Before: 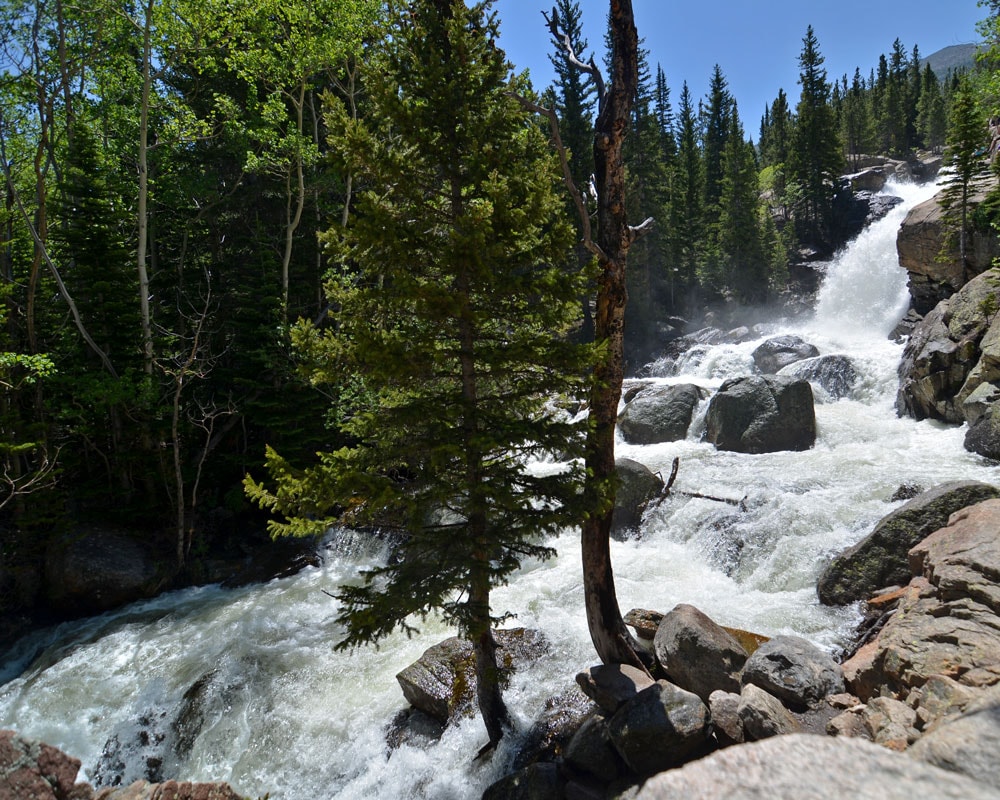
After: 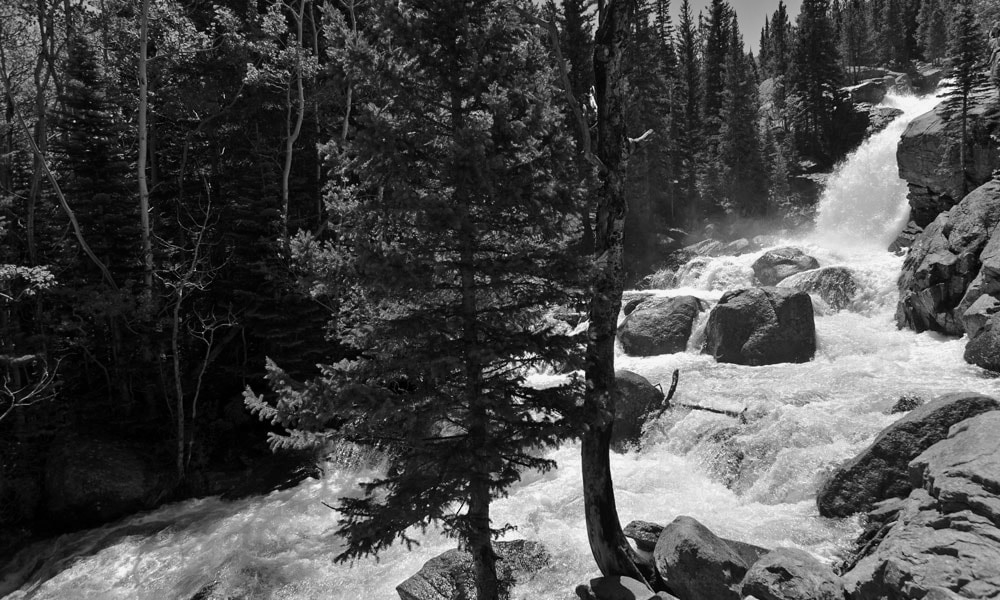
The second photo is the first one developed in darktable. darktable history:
monochrome: on, module defaults
crop: top 11.038%, bottom 13.962%
shadows and highlights: shadows -20, white point adjustment -2, highlights -35
